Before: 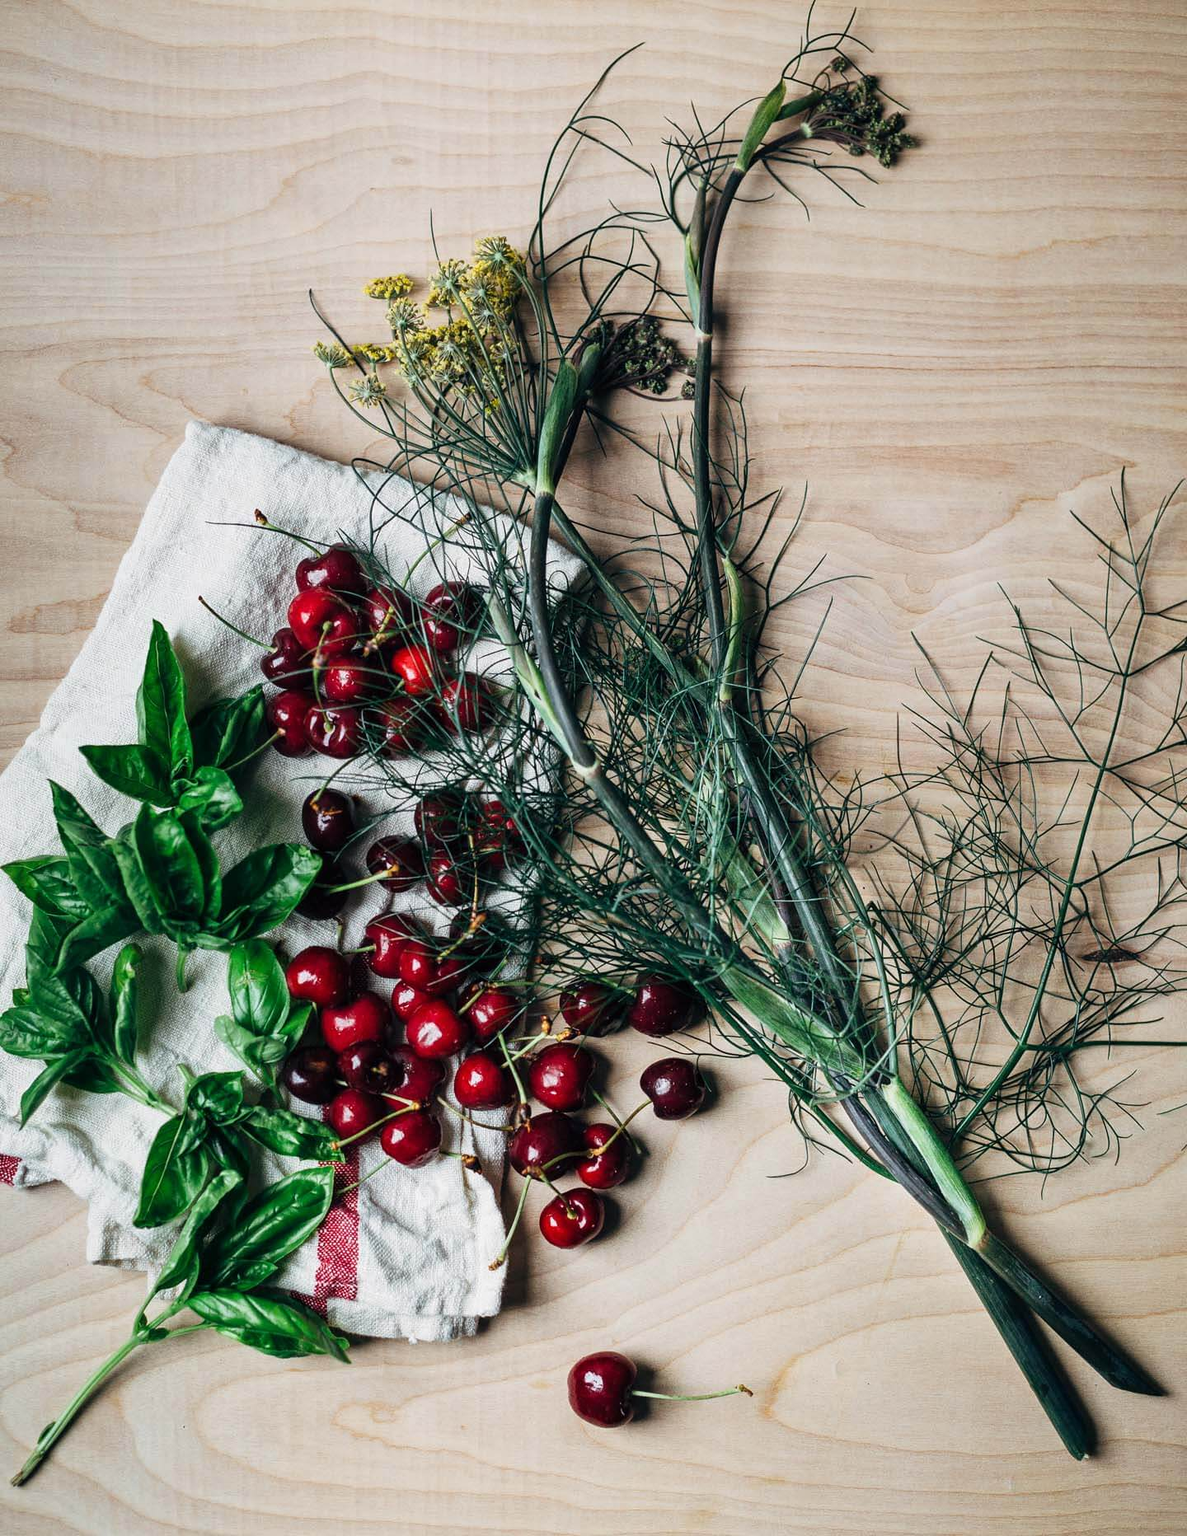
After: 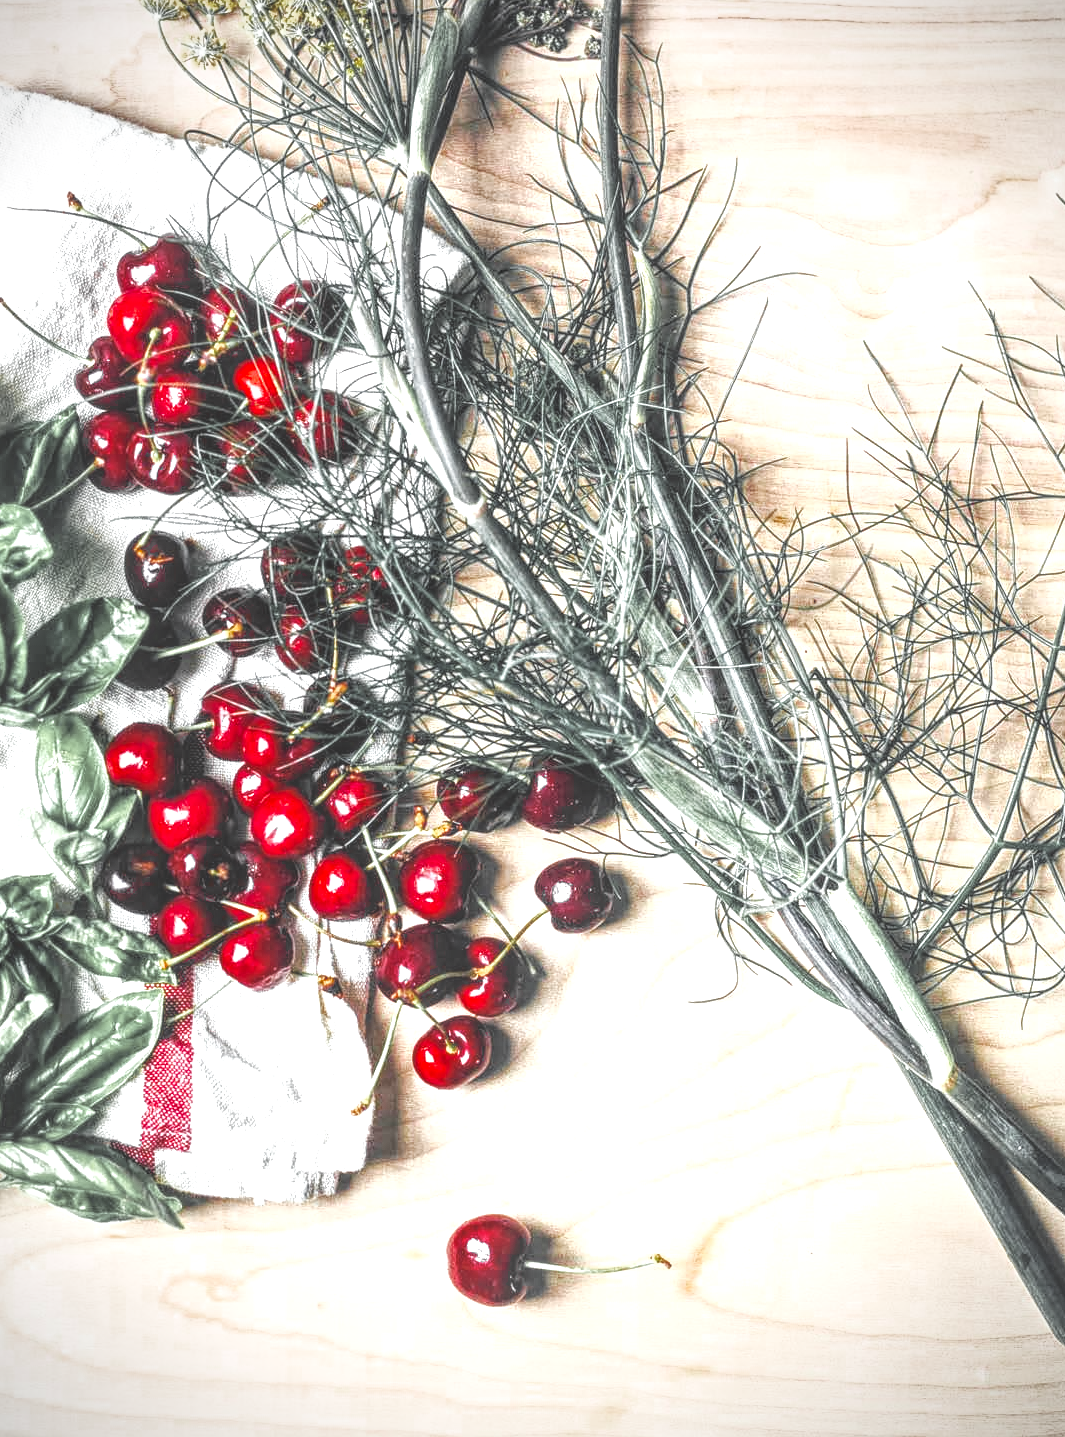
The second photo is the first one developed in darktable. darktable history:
tone curve: curves: ch0 [(0, 0) (0.003, 0.003) (0.011, 0.014) (0.025, 0.031) (0.044, 0.055) (0.069, 0.086) (0.1, 0.124) (0.136, 0.168) (0.177, 0.22) (0.224, 0.278) (0.277, 0.344) (0.335, 0.426) (0.399, 0.515) (0.468, 0.597) (0.543, 0.672) (0.623, 0.746) (0.709, 0.815) (0.801, 0.881) (0.898, 0.939) (1, 1)], preserve colors none
crop: left 16.871%, top 22.857%, right 9.116%
vignetting: on, module defaults
contrast brightness saturation: saturation -0.1
color zones: curves: ch0 [(0.004, 0.388) (0.125, 0.392) (0.25, 0.404) (0.375, 0.5) (0.5, 0.5) (0.625, 0.5) (0.75, 0.5) (0.875, 0.5)]; ch1 [(0, 0.5) (0.125, 0.5) (0.25, 0.5) (0.375, 0.124) (0.524, 0.124) (0.645, 0.128) (0.789, 0.132) (0.914, 0.096) (0.998, 0.068)]
local contrast: highlights 66%, shadows 33%, detail 166%, midtone range 0.2
levels: levels [0, 0.394, 0.787]
